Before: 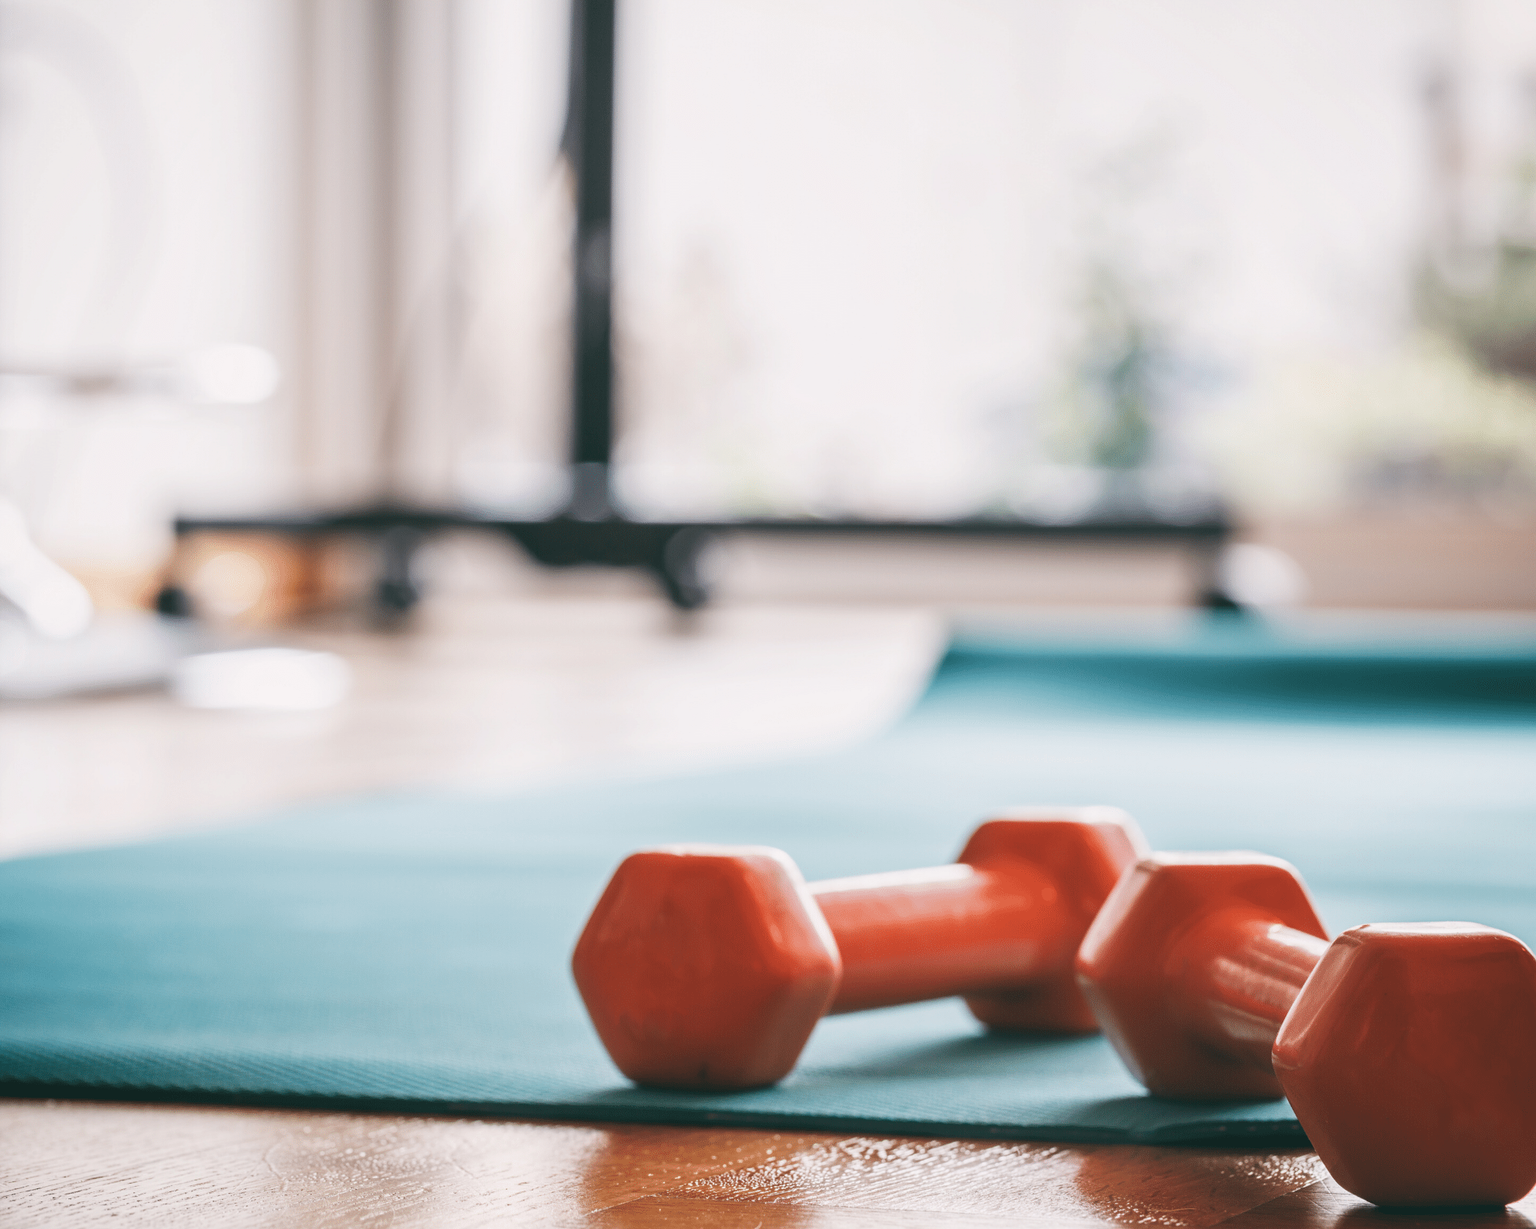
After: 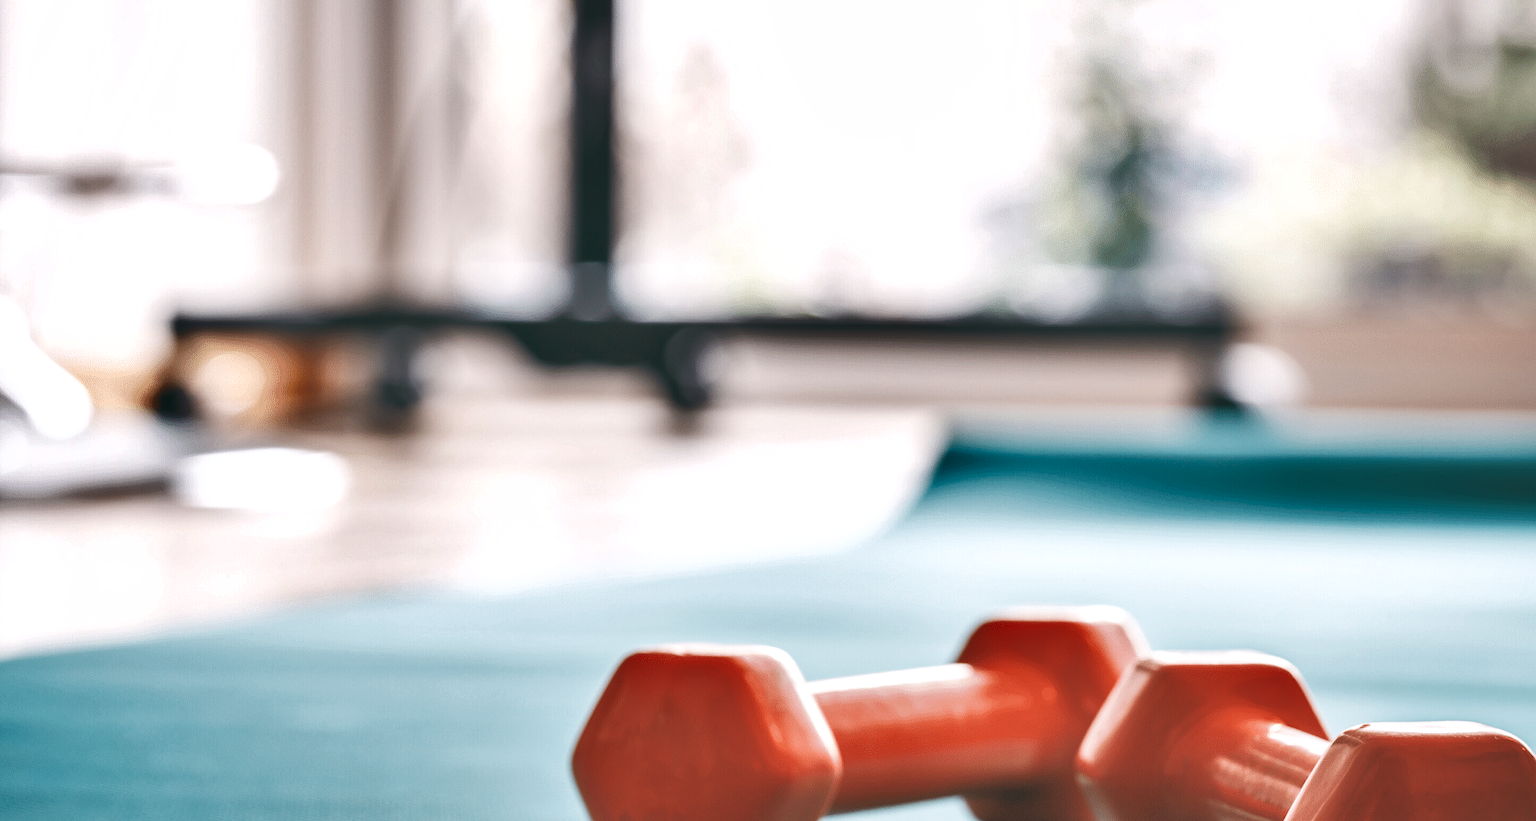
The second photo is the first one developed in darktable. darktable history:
crop: top 16.375%, bottom 16.725%
shadows and highlights: shadows 73.59, highlights -60.57, soften with gaussian
exposure: black level correction 0, exposure 0.301 EV, compensate exposure bias true, compensate highlight preservation false
